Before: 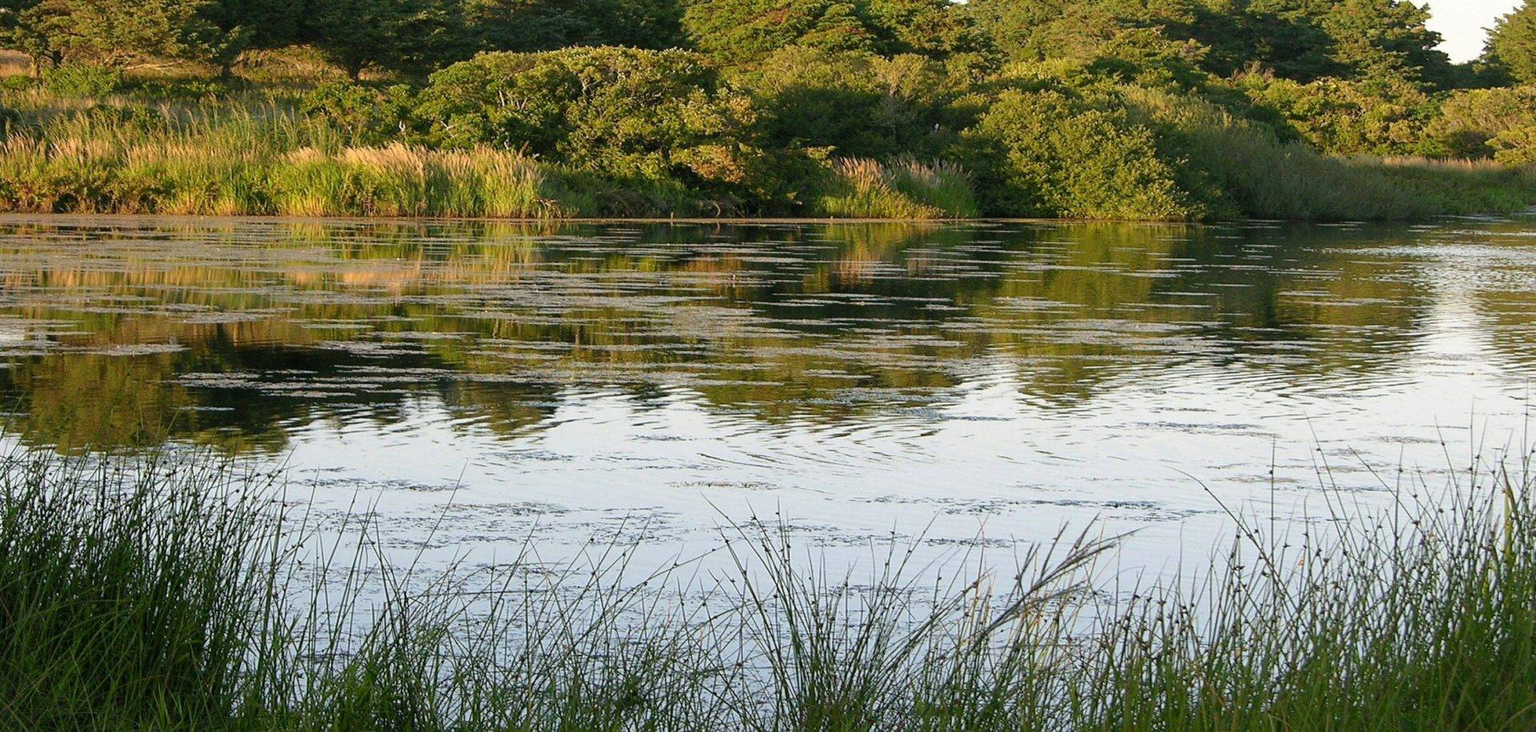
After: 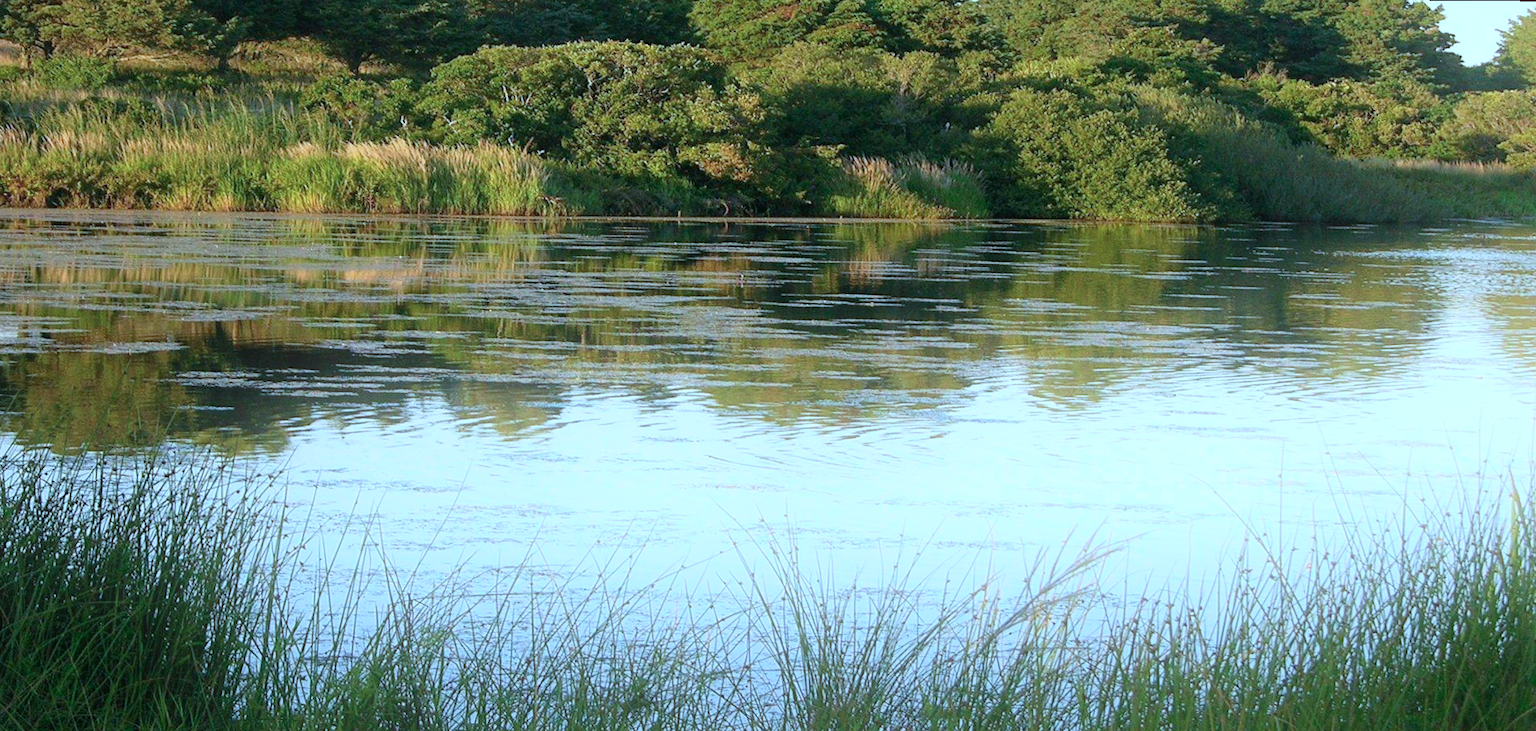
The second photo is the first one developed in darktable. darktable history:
rotate and perspective: rotation 0.174°, lens shift (vertical) 0.013, lens shift (horizontal) 0.019, shear 0.001, automatic cropping original format, crop left 0.007, crop right 0.991, crop top 0.016, crop bottom 0.997
bloom: on, module defaults
tone equalizer: on, module defaults
color calibration: x 0.396, y 0.386, temperature 3669 K
